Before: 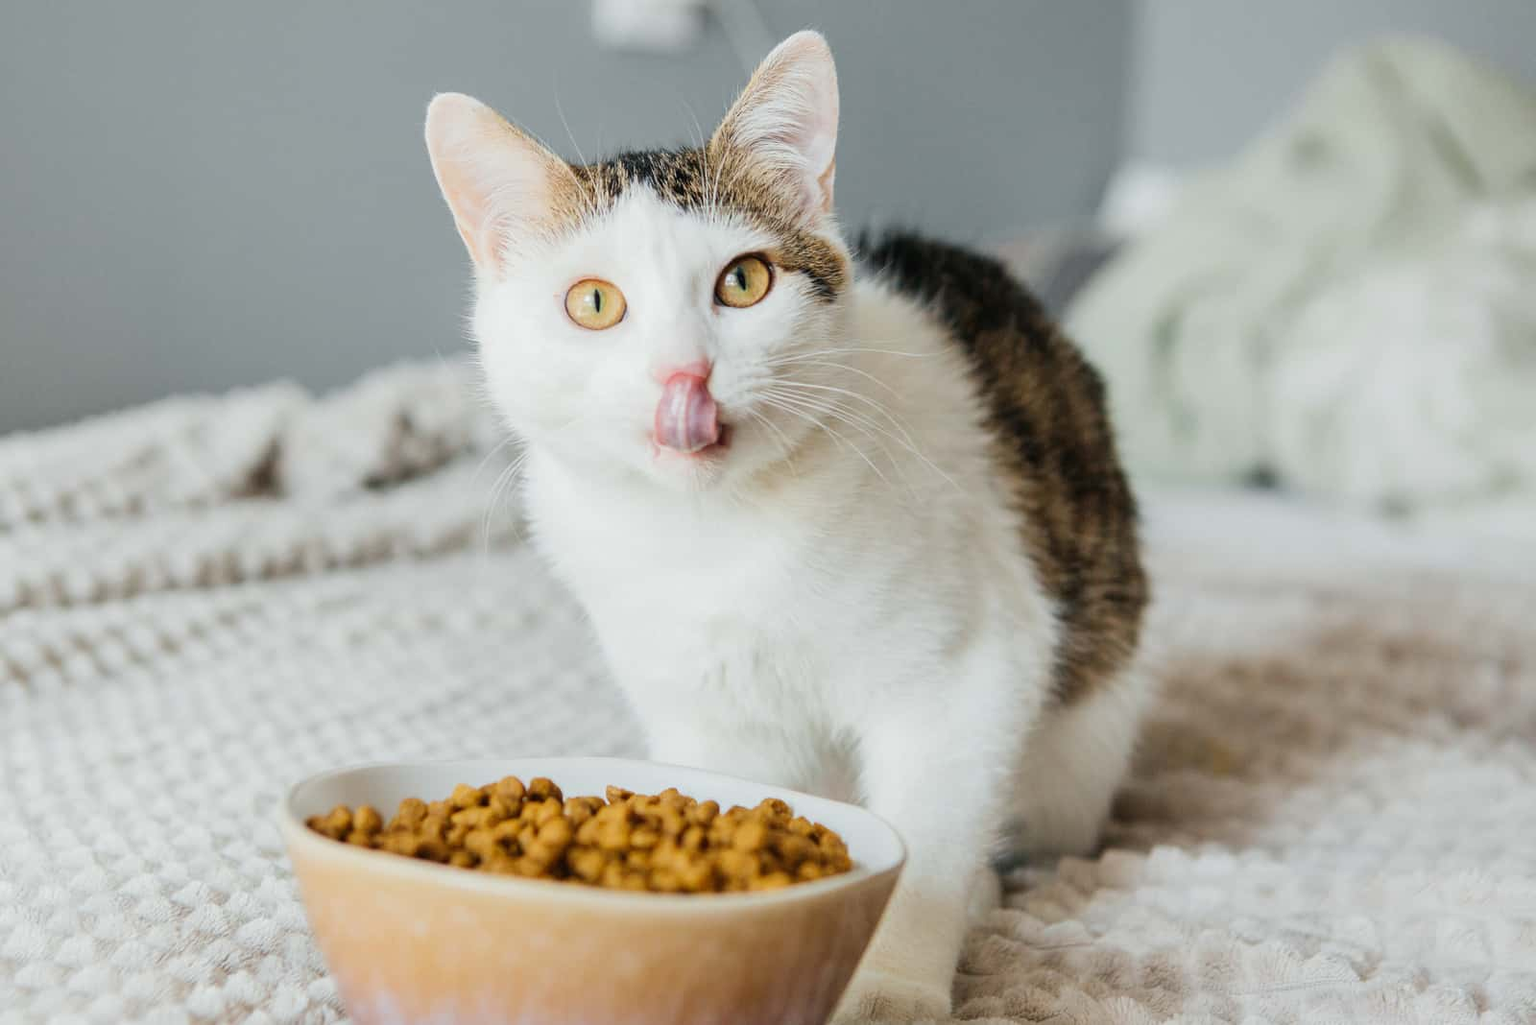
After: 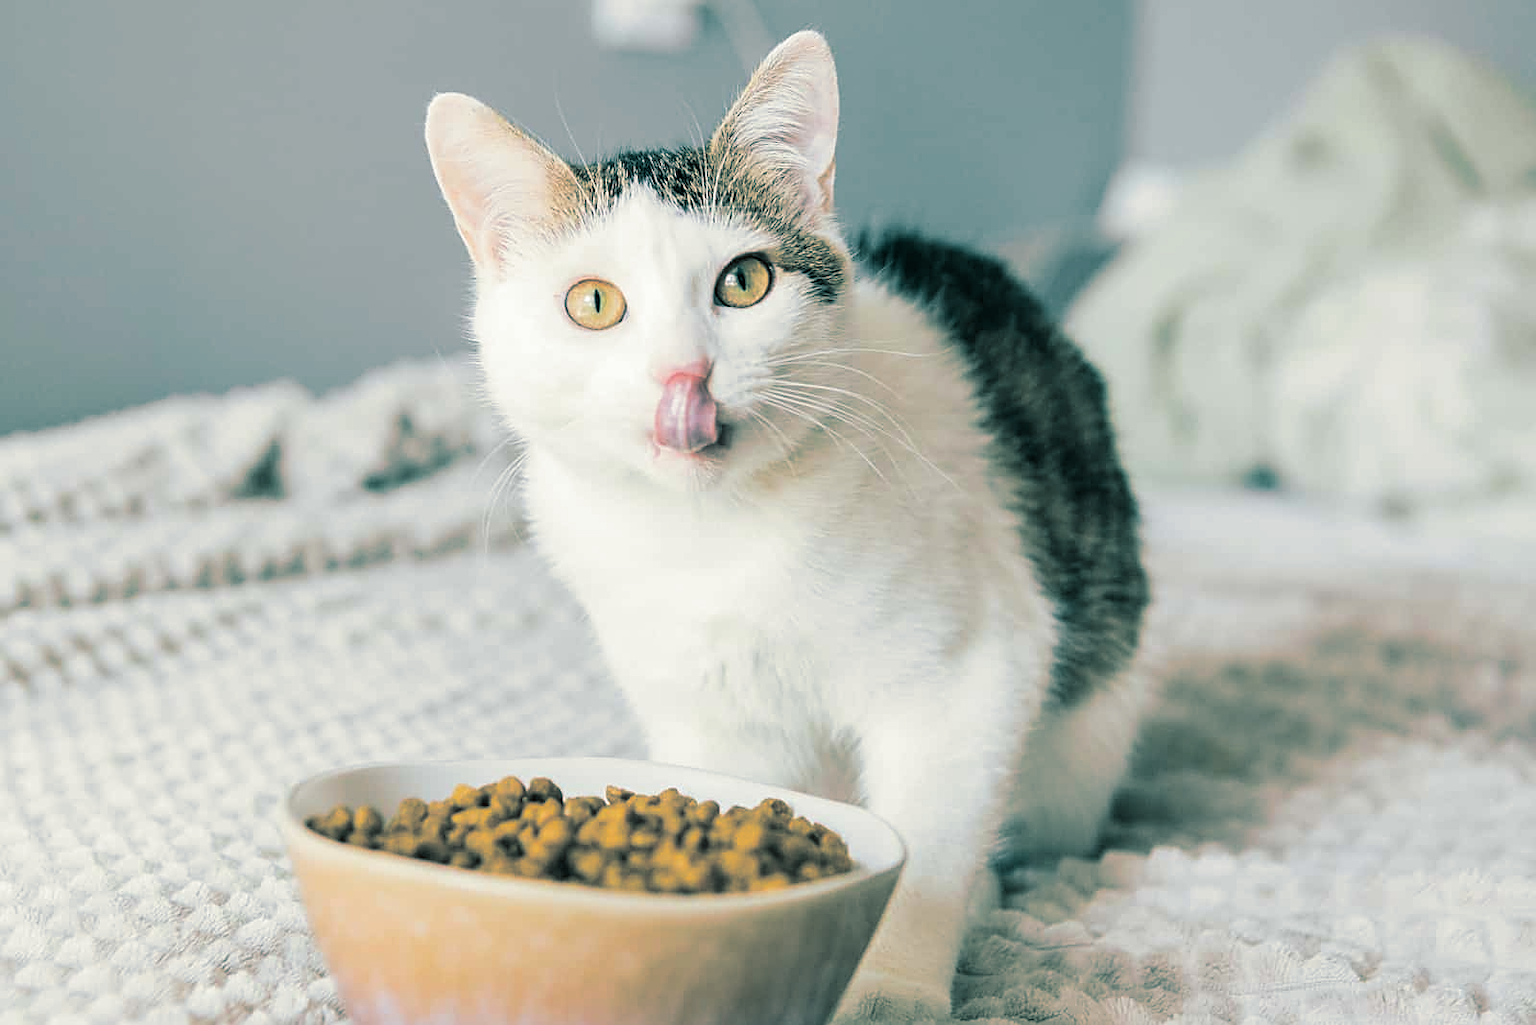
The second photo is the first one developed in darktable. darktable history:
sharpen: on, module defaults
exposure: exposure 0.178 EV, compensate exposure bias true, compensate highlight preservation false
split-toning: shadows › hue 186.43°, highlights › hue 49.29°, compress 30.29%
